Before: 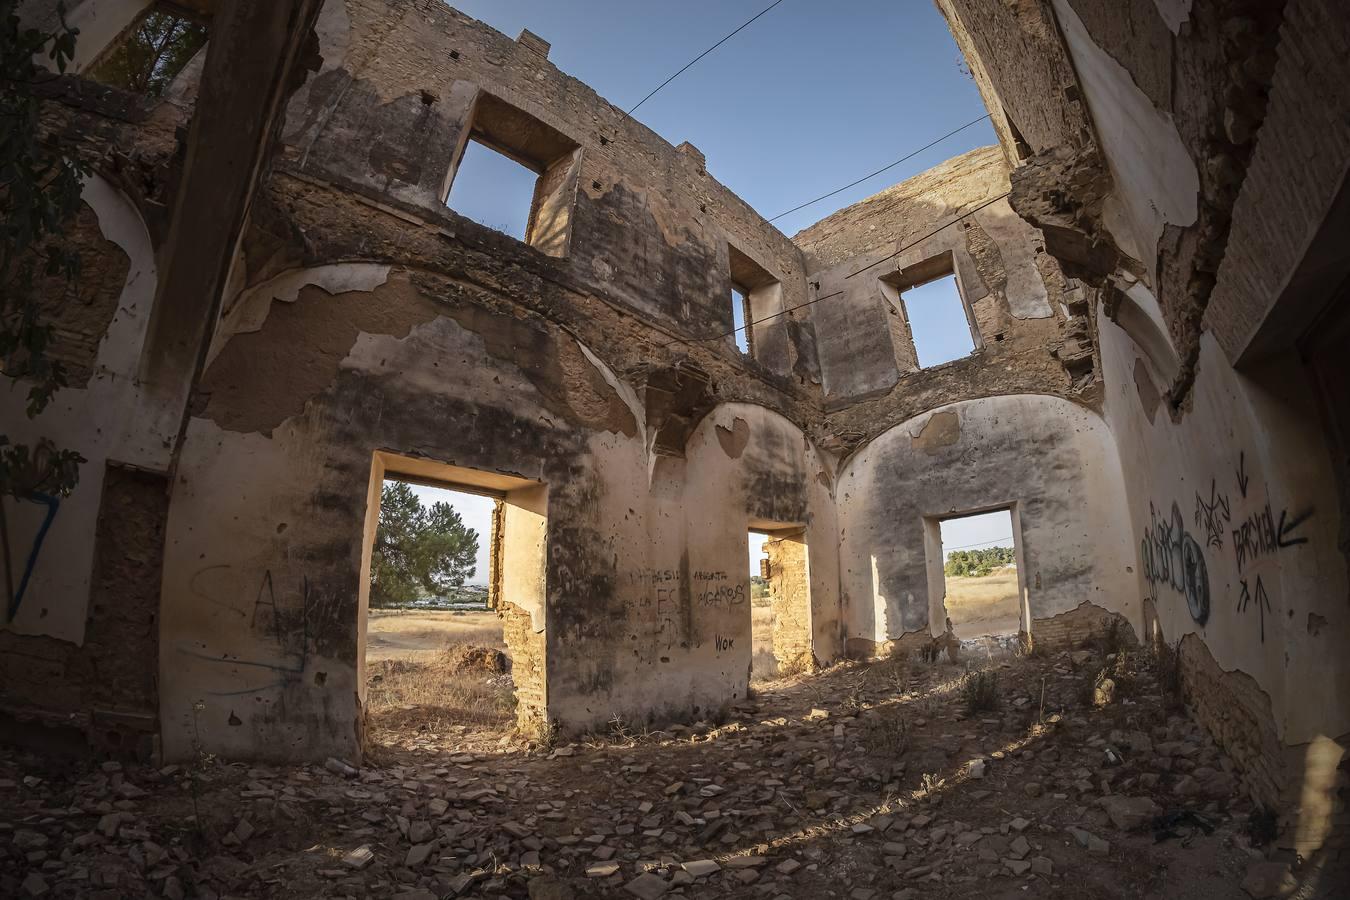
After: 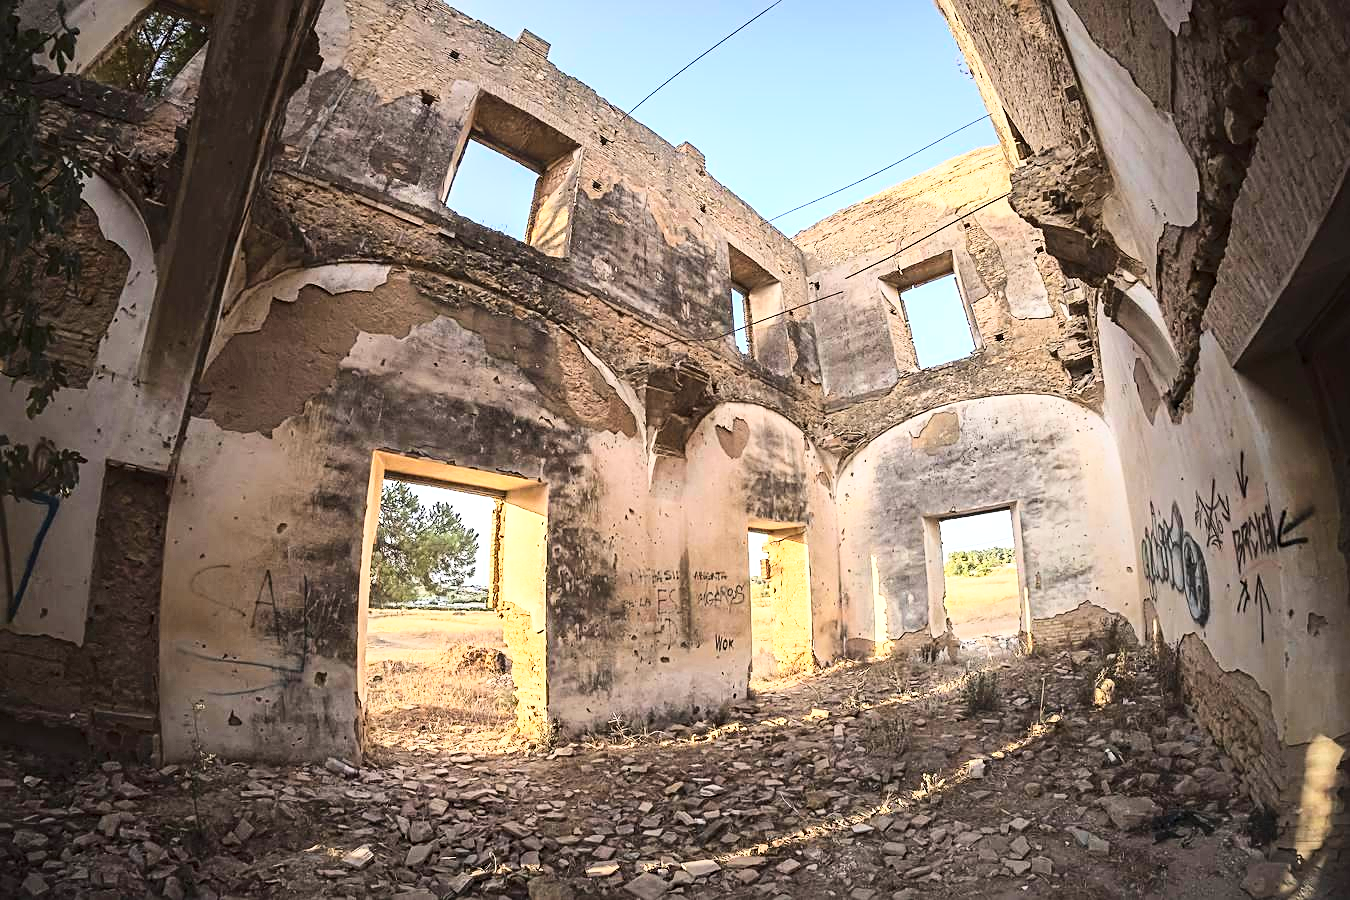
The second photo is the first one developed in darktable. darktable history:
base curve: curves: ch0 [(0, 0) (0.018, 0.026) (0.143, 0.37) (0.33, 0.731) (0.458, 0.853) (0.735, 0.965) (0.905, 0.986) (1, 1)]
sharpen: on, module defaults
exposure: exposure 0.601 EV, compensate highlight preservation false
